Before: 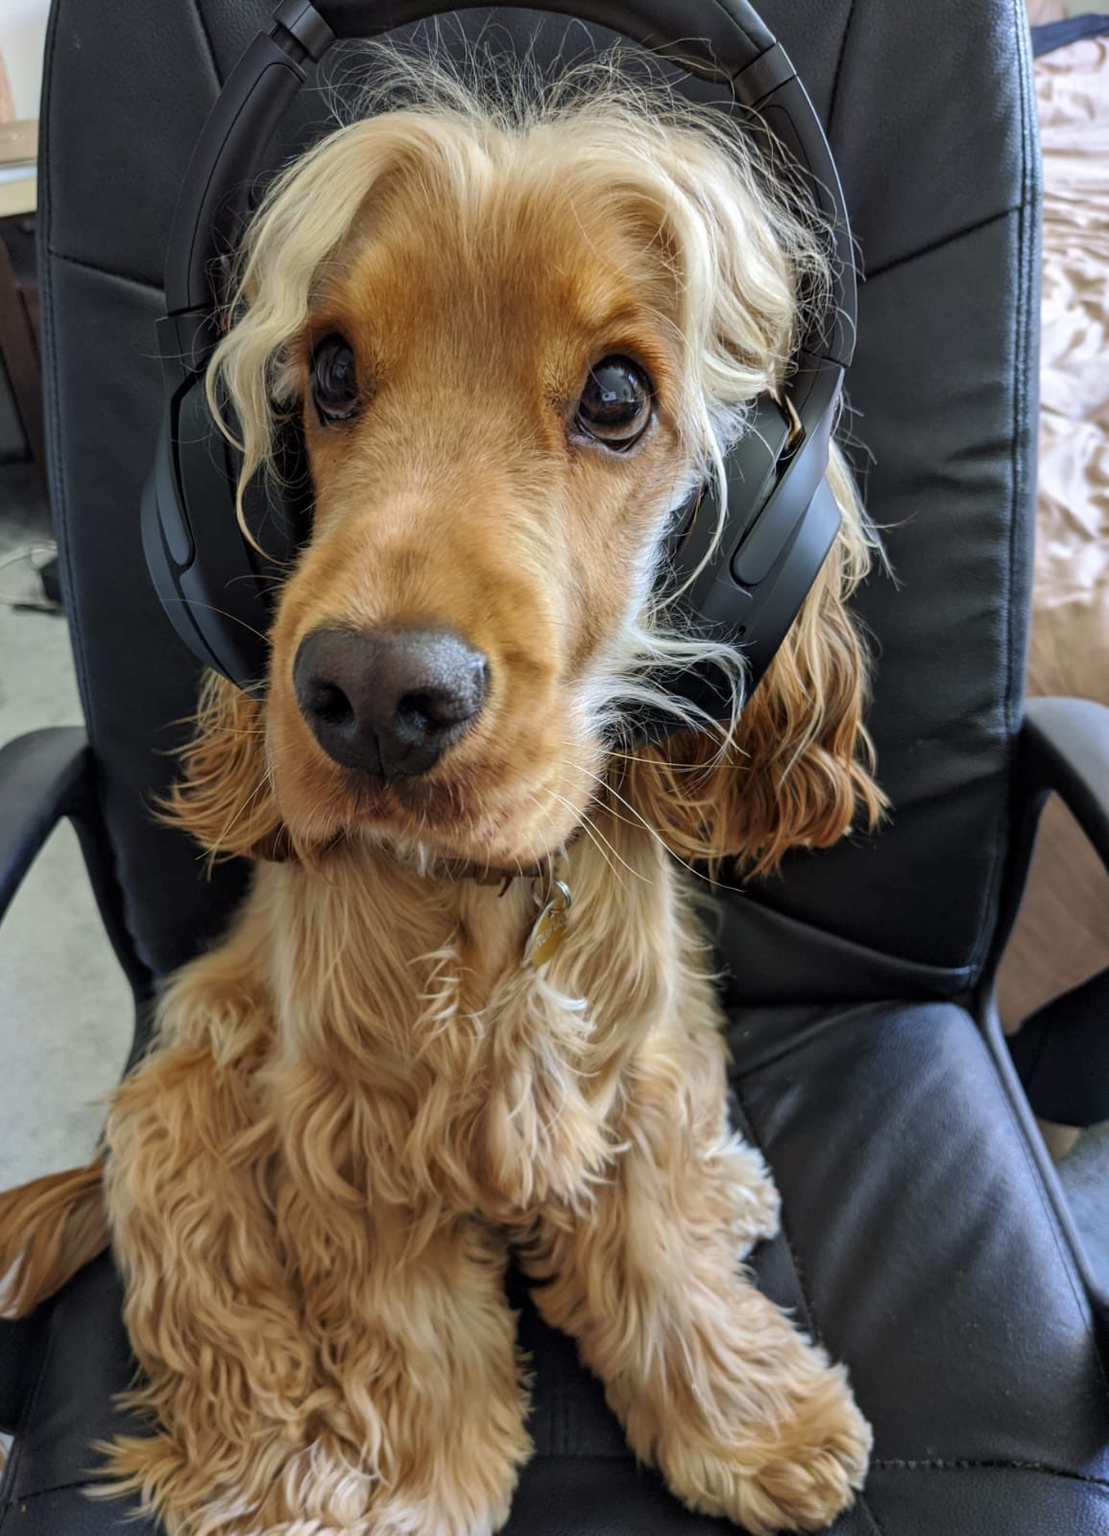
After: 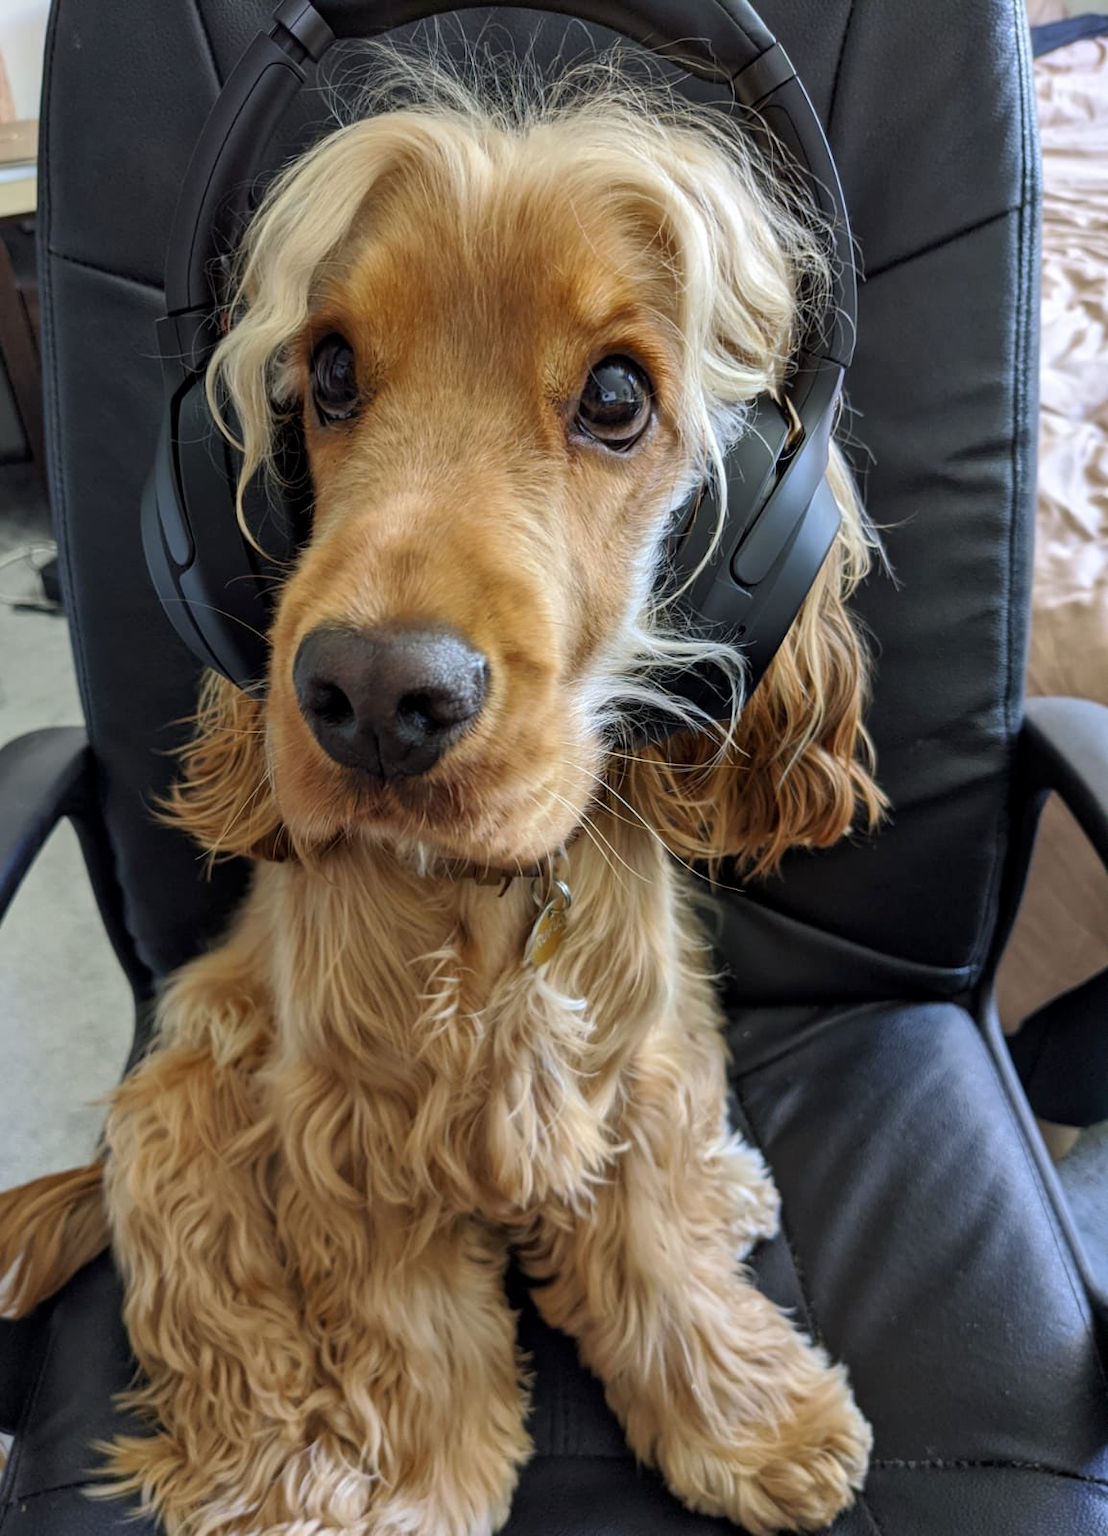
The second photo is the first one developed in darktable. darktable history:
tone equalizer: -8 EV 0.06 EV, smoothing diameter 25%, edges refinement/feathering 10, preserve details guided filter
exposure: black level correction 0.001, exposure 0.014 EV, compensate highlight preservation false
